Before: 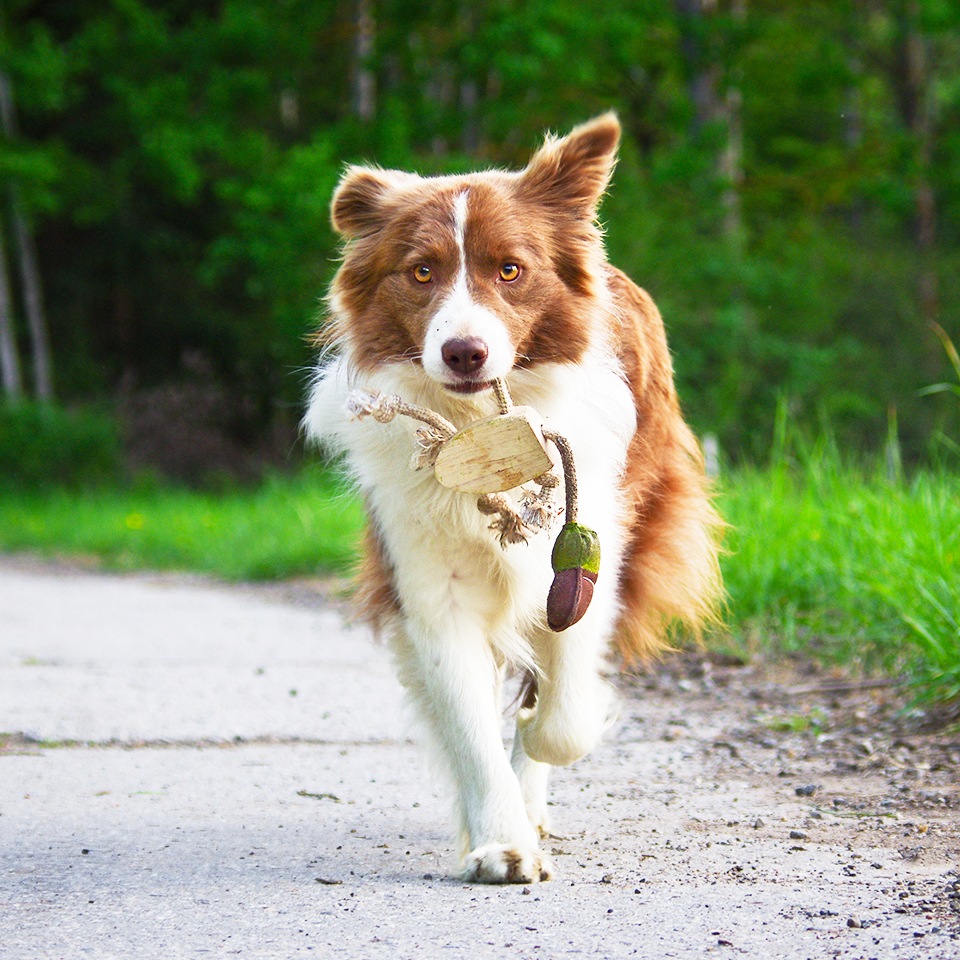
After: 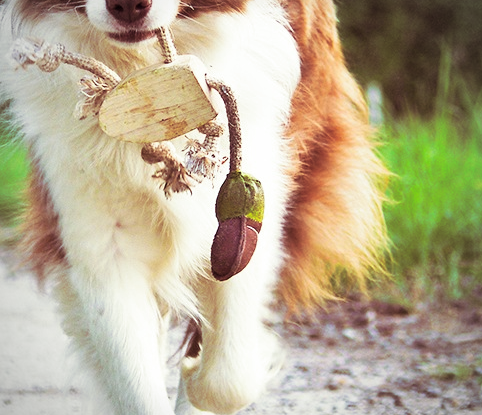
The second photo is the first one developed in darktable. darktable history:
split-toning: on, module defaults
crop: left 35.03%, top 36.625%, right 14.663%, bottom 20.057%
vignetting: fall-off radius 60.92%
